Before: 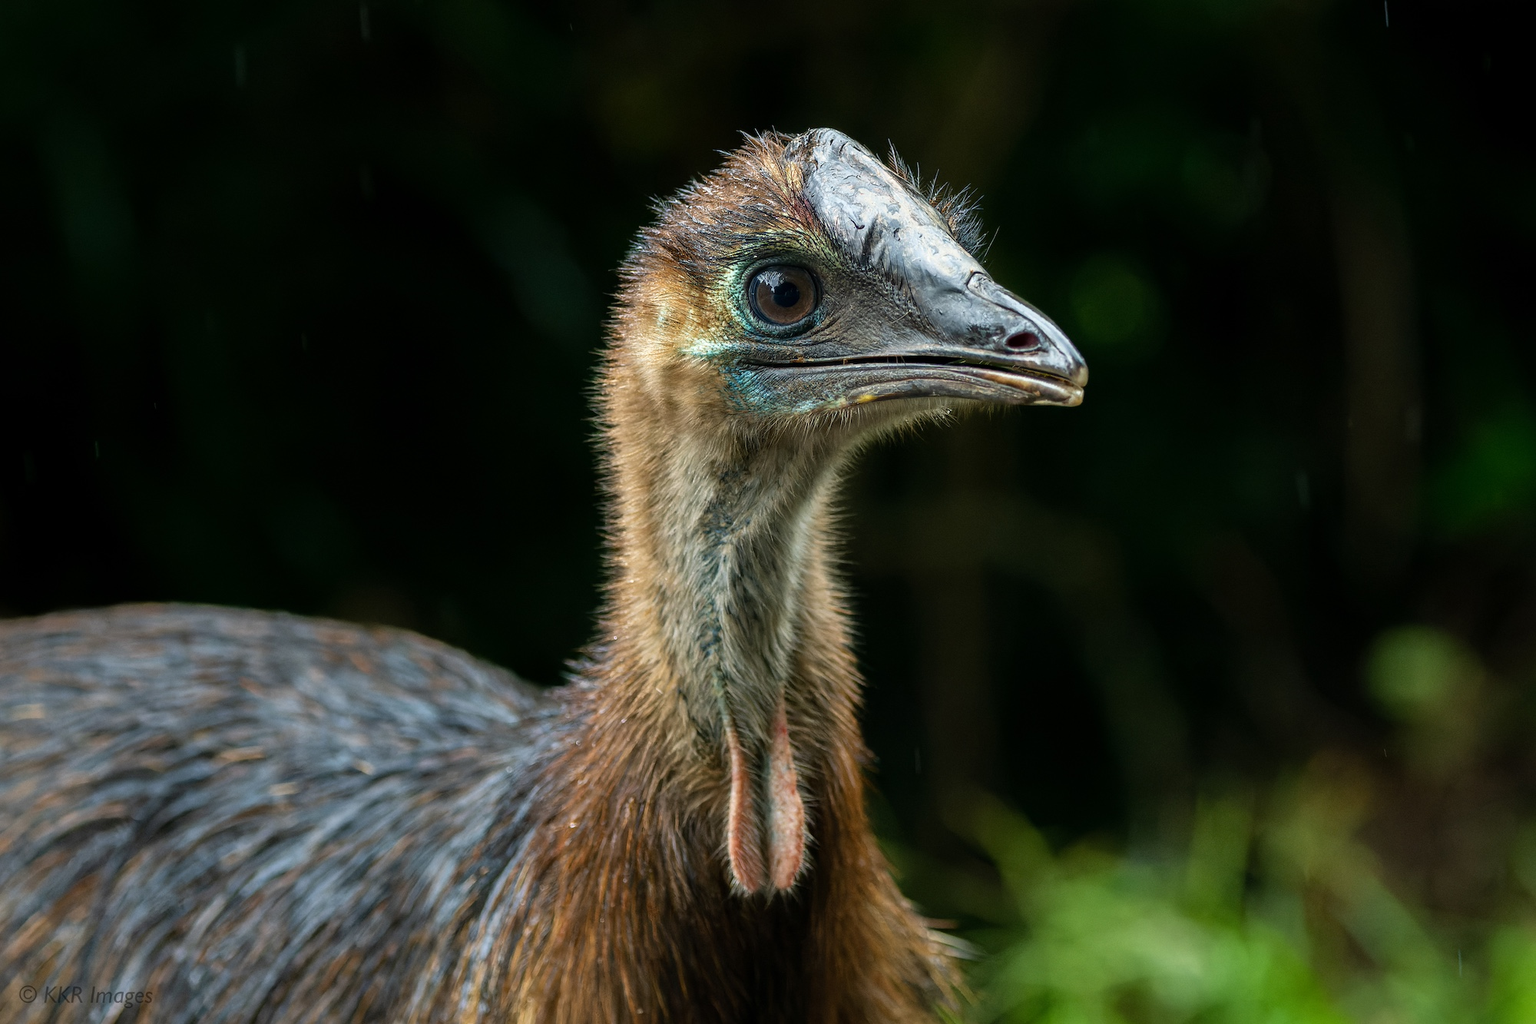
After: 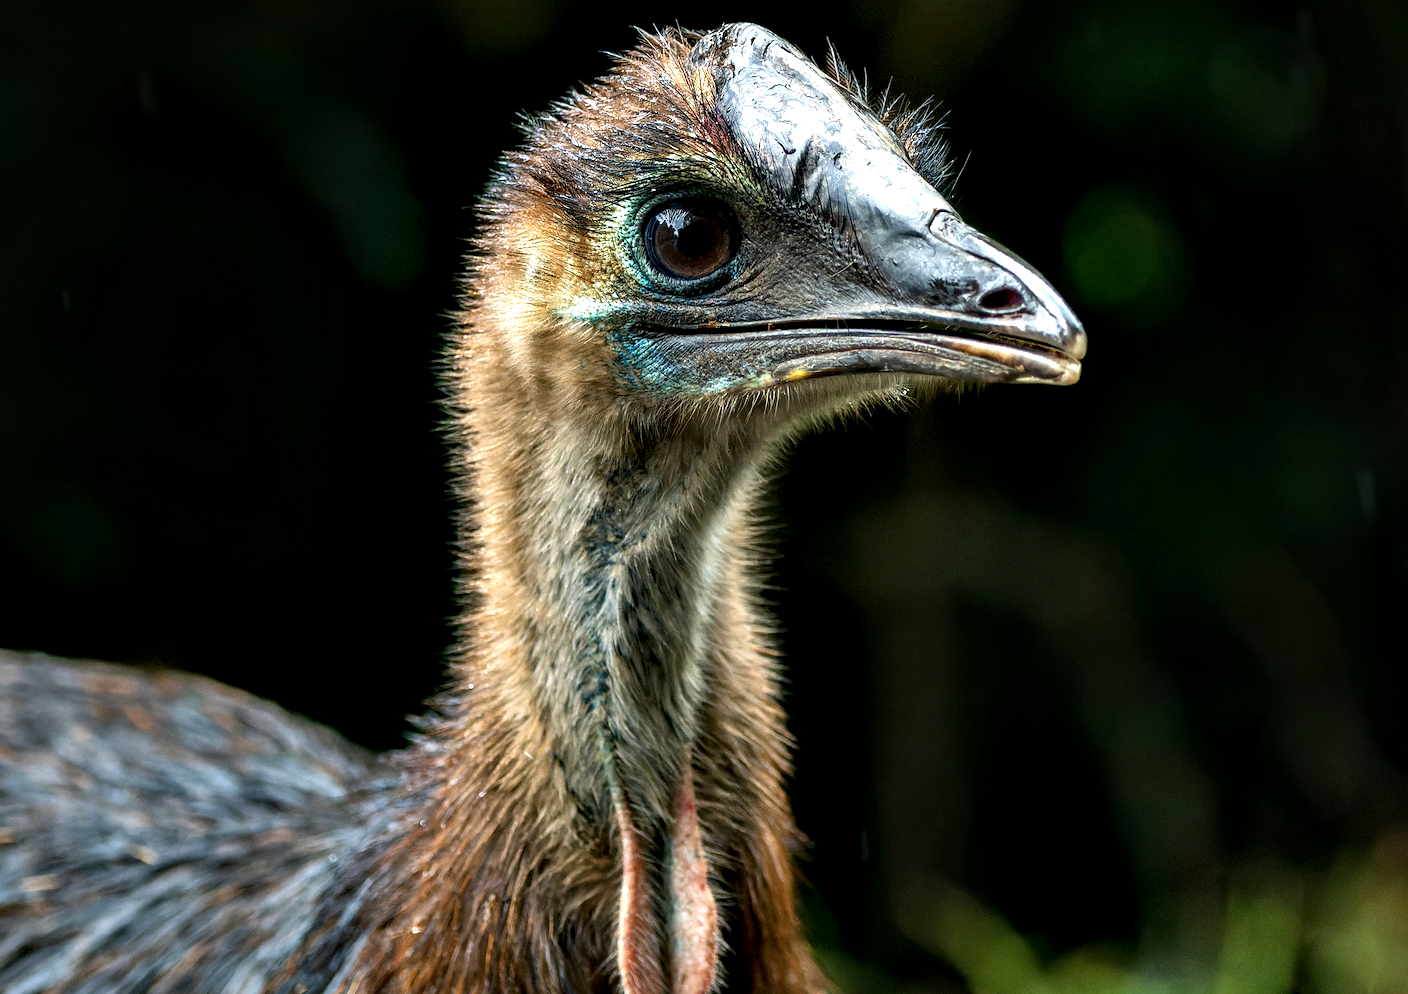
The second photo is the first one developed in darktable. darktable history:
contrast equalizer: y [[0.6 ×6], [0.55 ×6], [0 ×6], [0 ×6], [0 ×6]]
tone equalizer: edges refinement/feathering 500, mask exposure compensation -1.57 EV, preserve details no
crop and rotate: left 16.548%, top 10.874%, right 13.033%, bottom 14.486%
